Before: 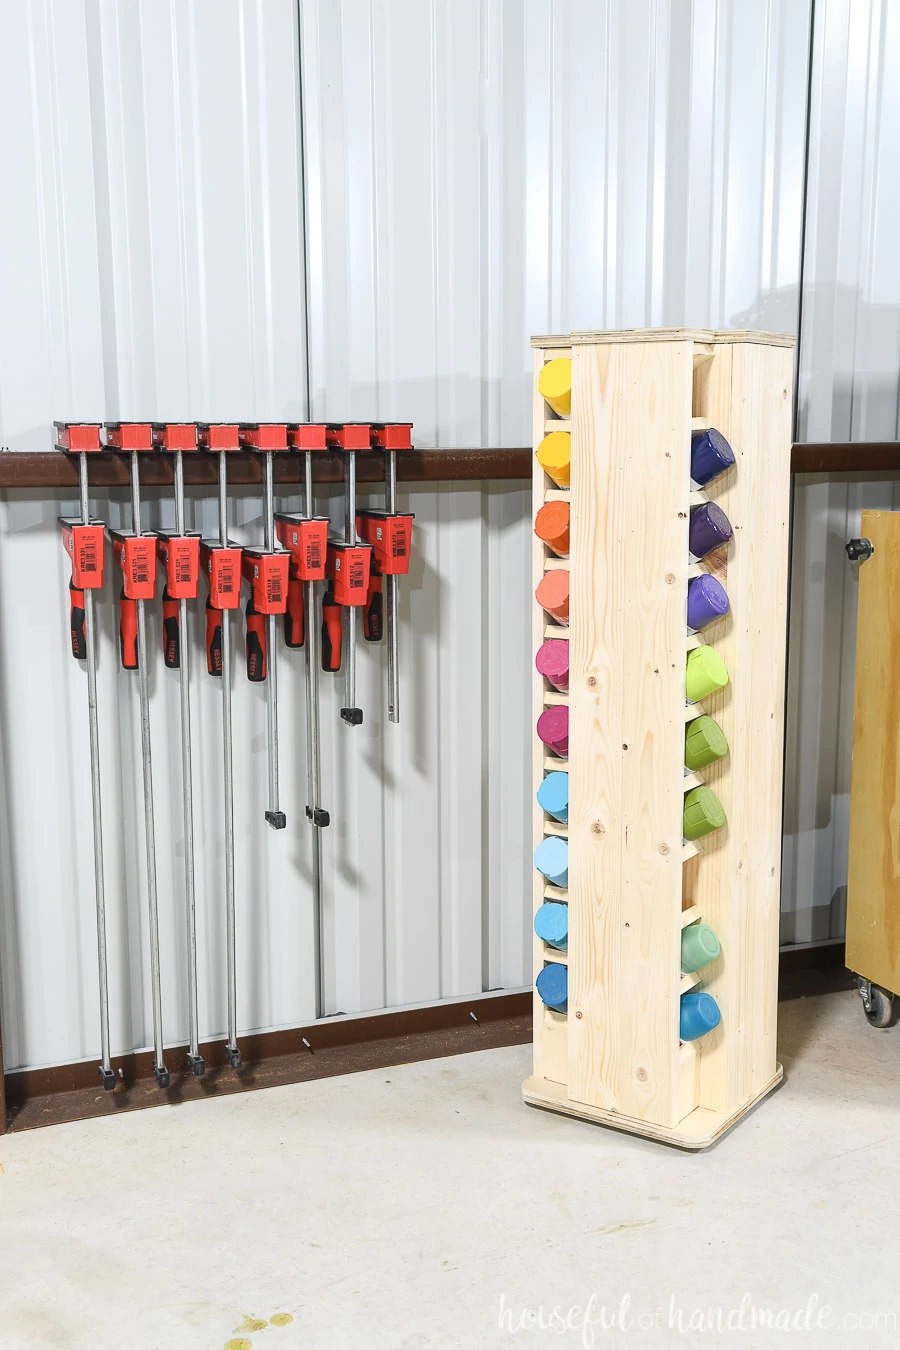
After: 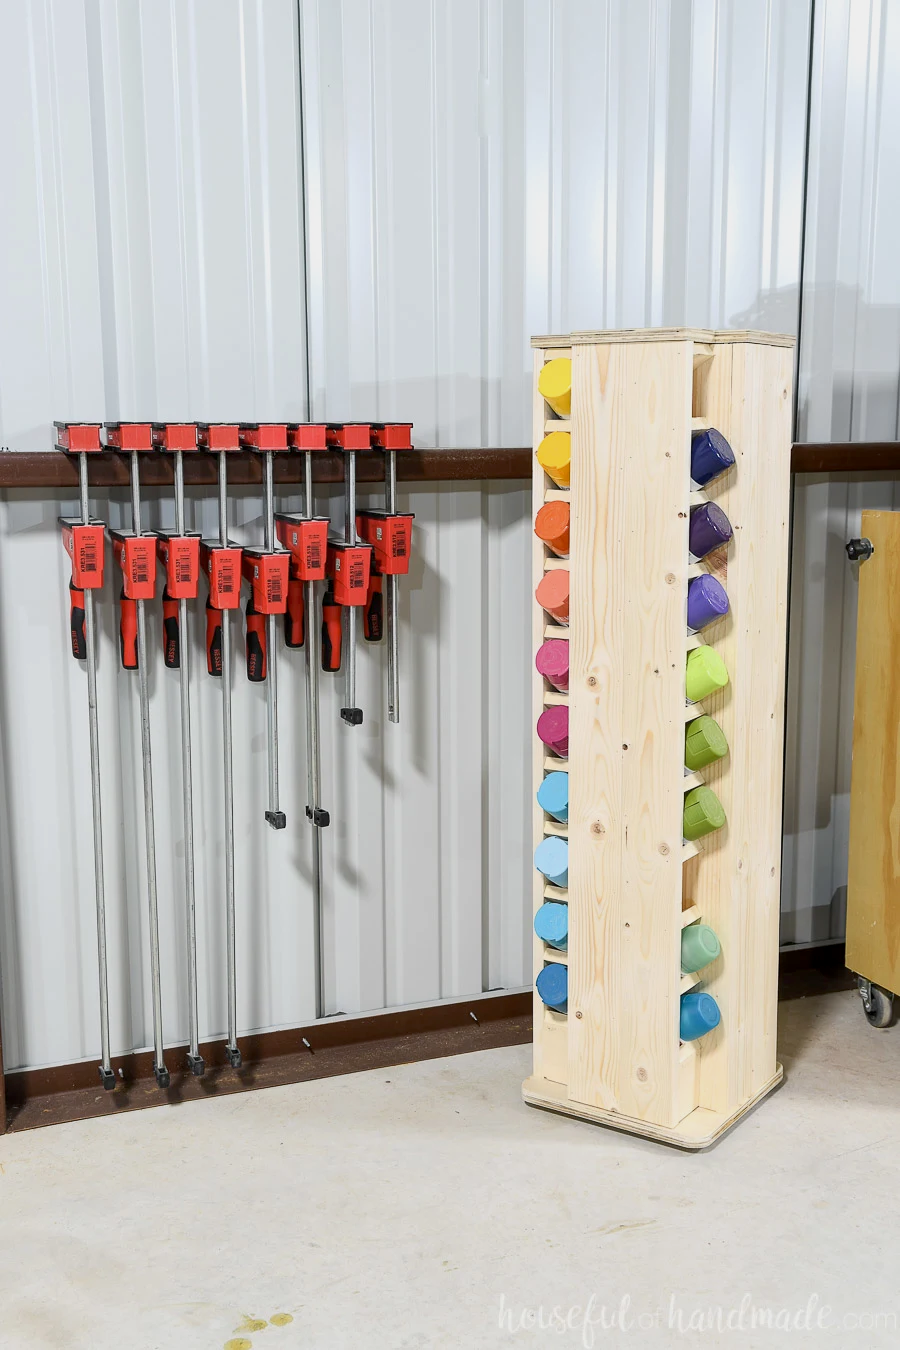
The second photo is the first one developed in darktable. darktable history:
exposure: black level correction 0.006, exposure -0.219 EV, compensate exposure bias true, compensate highlight preservation false
